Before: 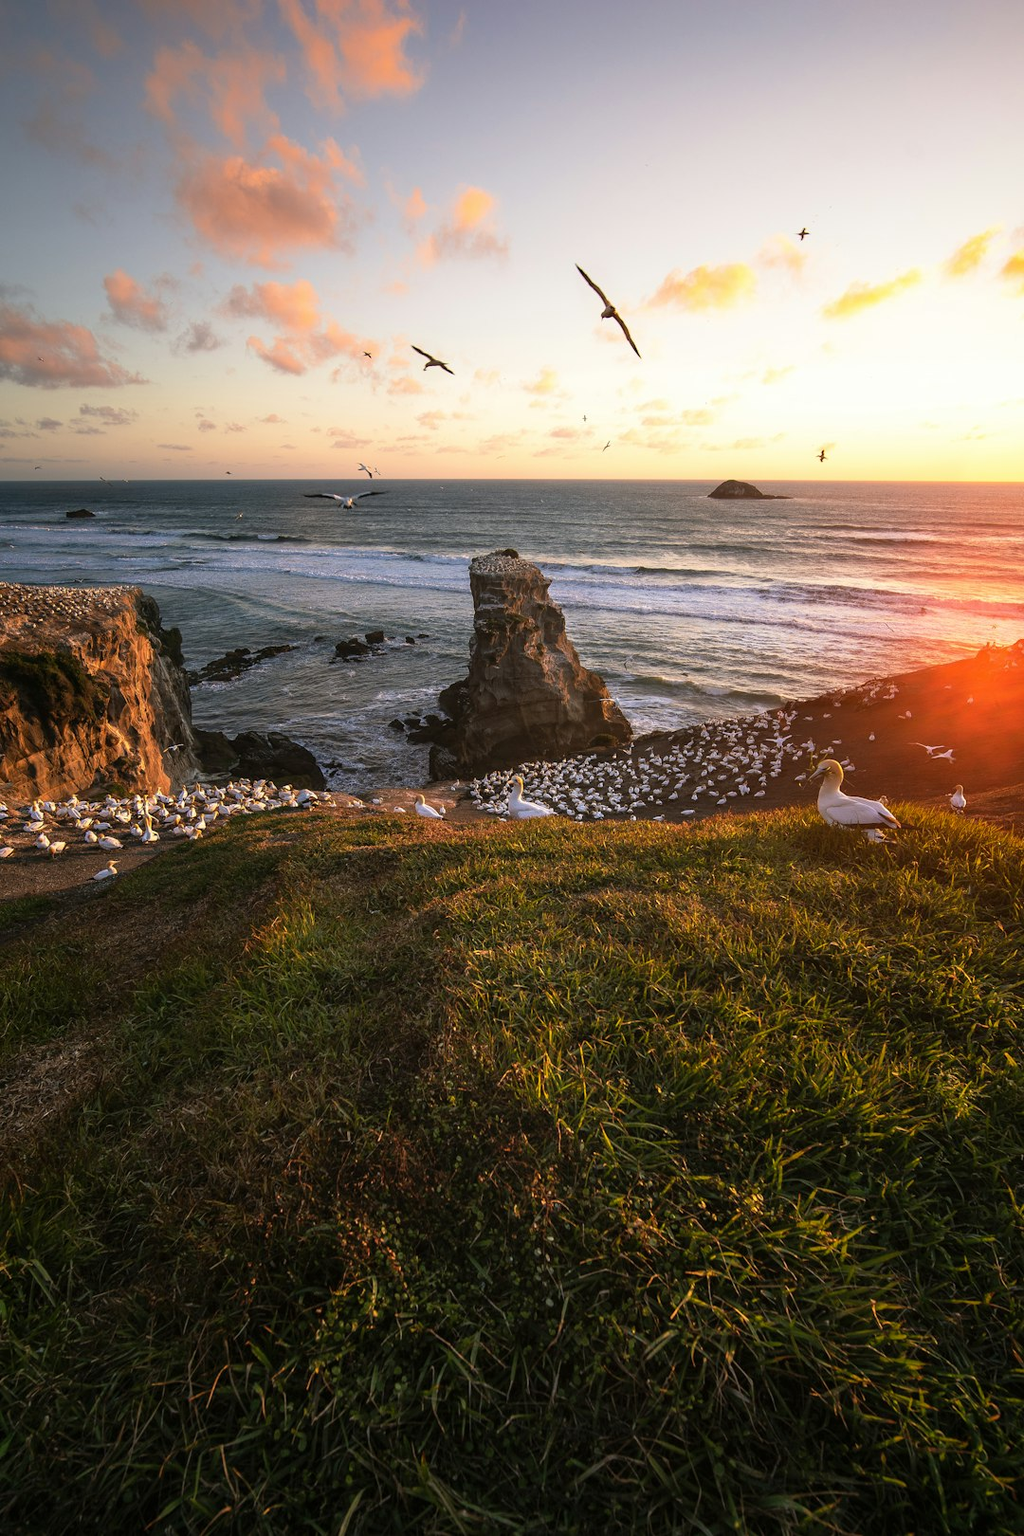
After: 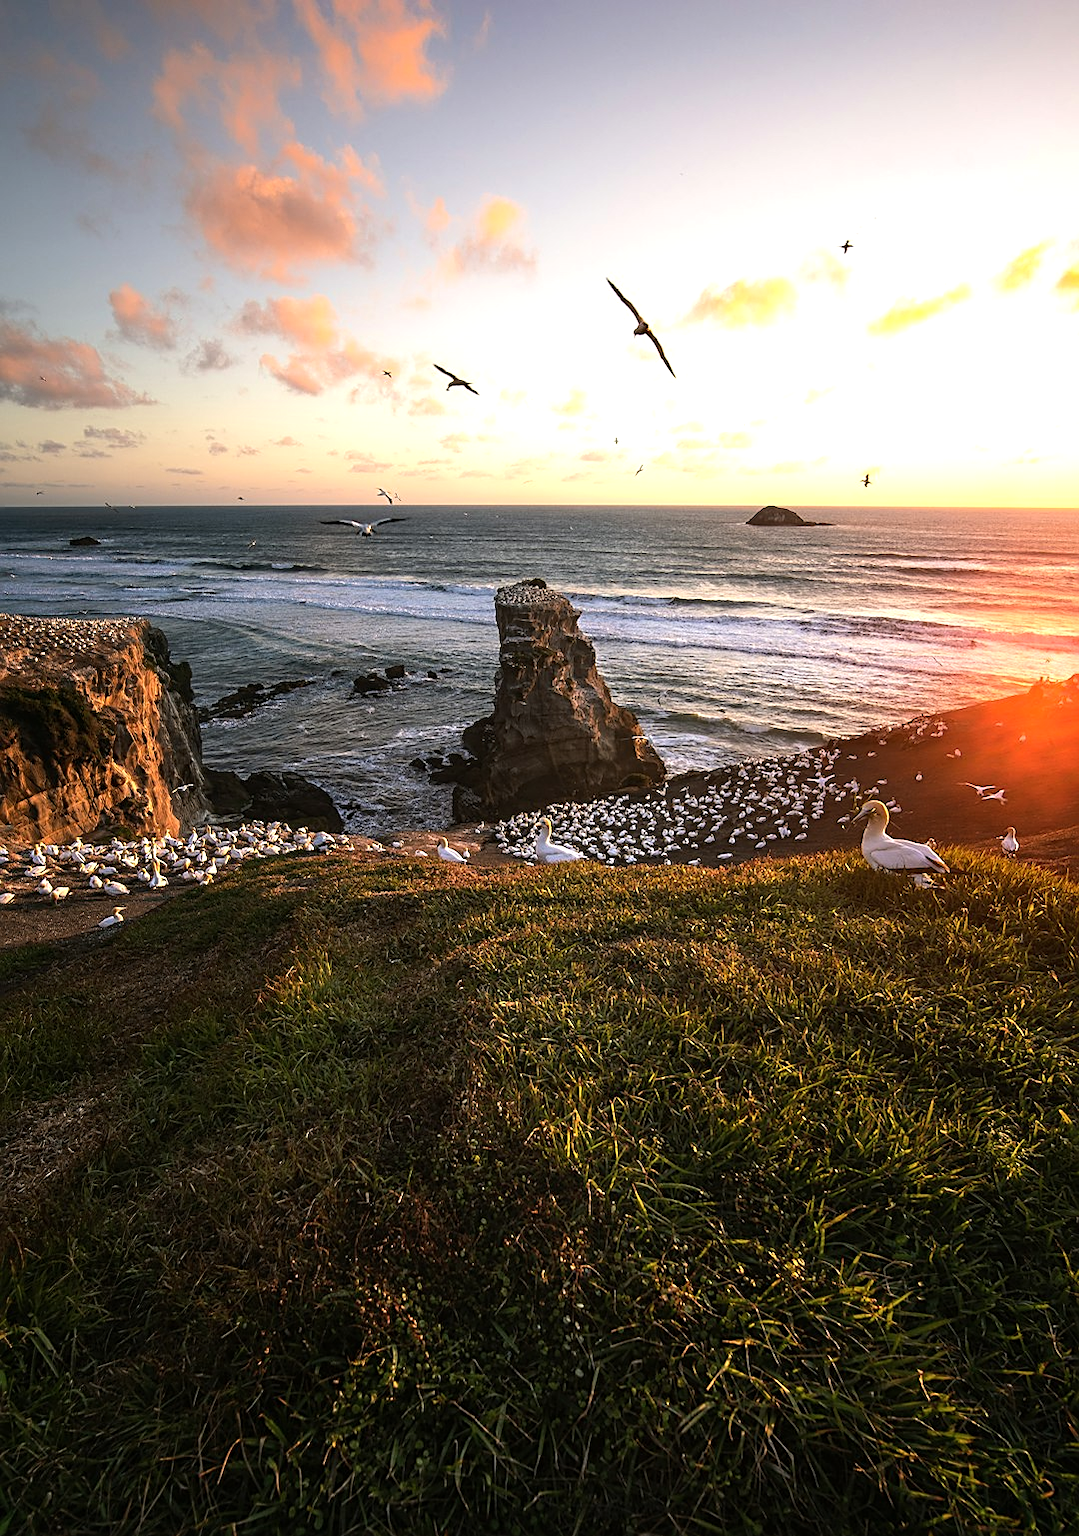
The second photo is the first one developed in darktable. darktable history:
tone equalizer: -8 EV -0.417 EV, -7 EV -0.389 EV, -6 EV -0.333 EV, -5 EV -0.222 EV, -3 EV 0.222 EV, -2 EV 0.333 EV, -1 EV 0.389 EV, +0 EV 0.417 EV, edges refinement/feathering 500, mask exposure compensation -1.57 EV, preserve details no
crop and rotate: top 0%, bottom 5.097%
sharpen: on, module defaults
